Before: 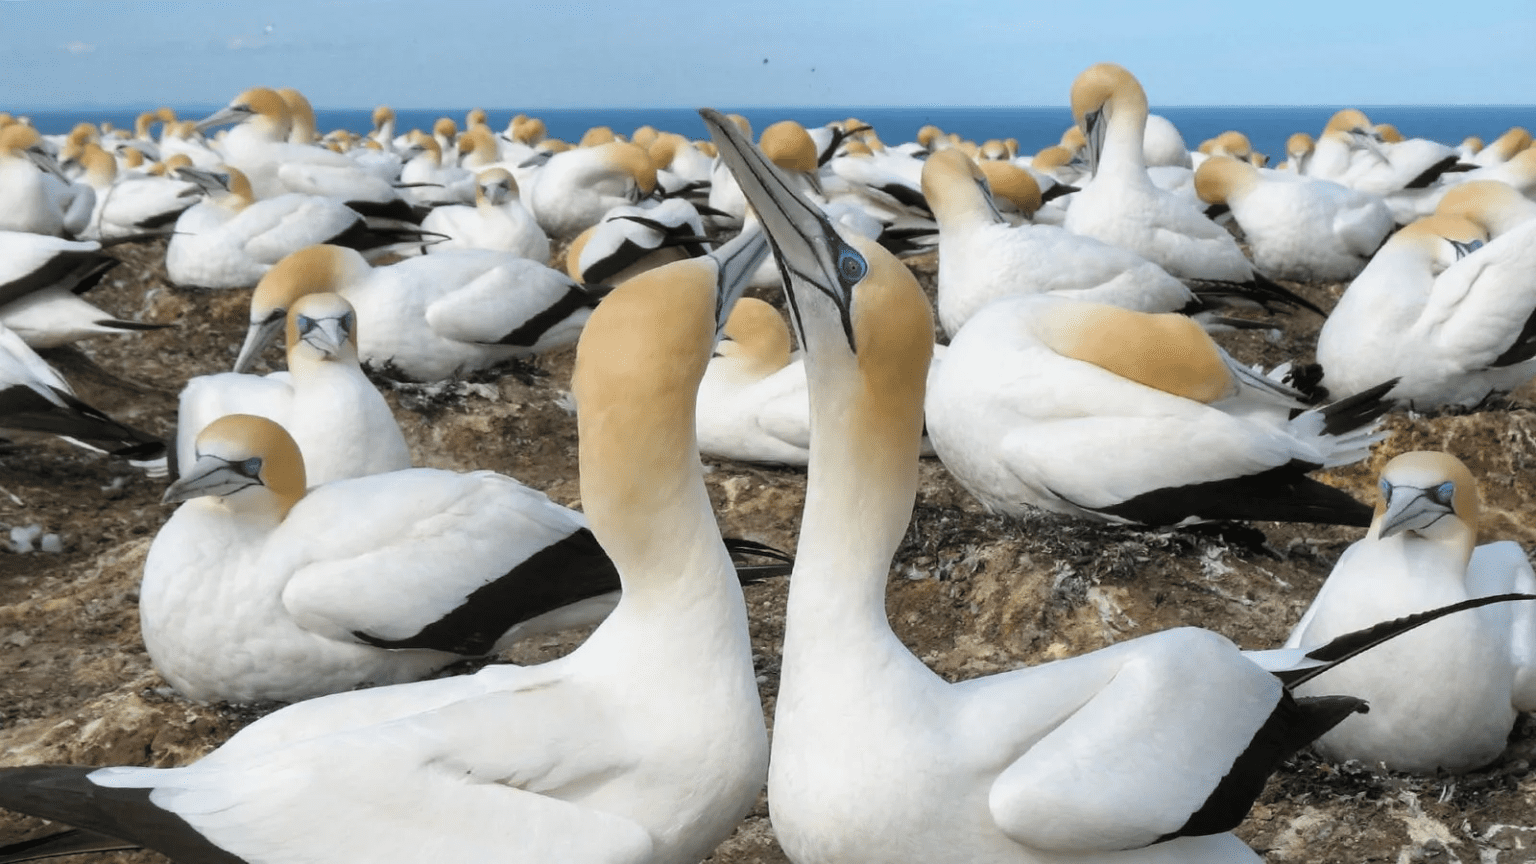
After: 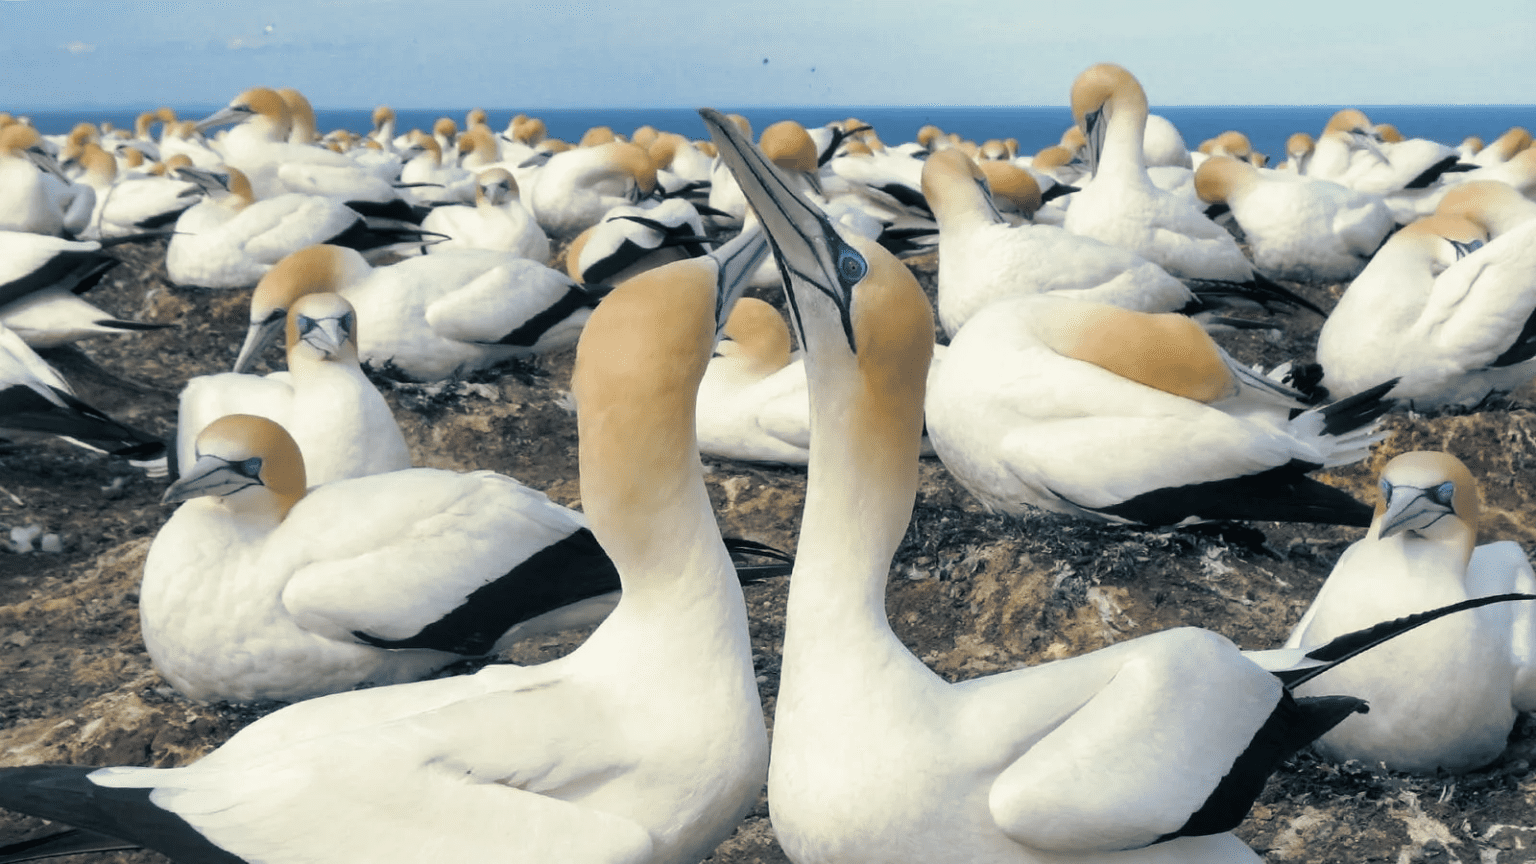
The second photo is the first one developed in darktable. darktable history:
split-toning: shadows › hue 216°, shadows › saturation 1, highlights › hue 57.6°, balance -33.4
